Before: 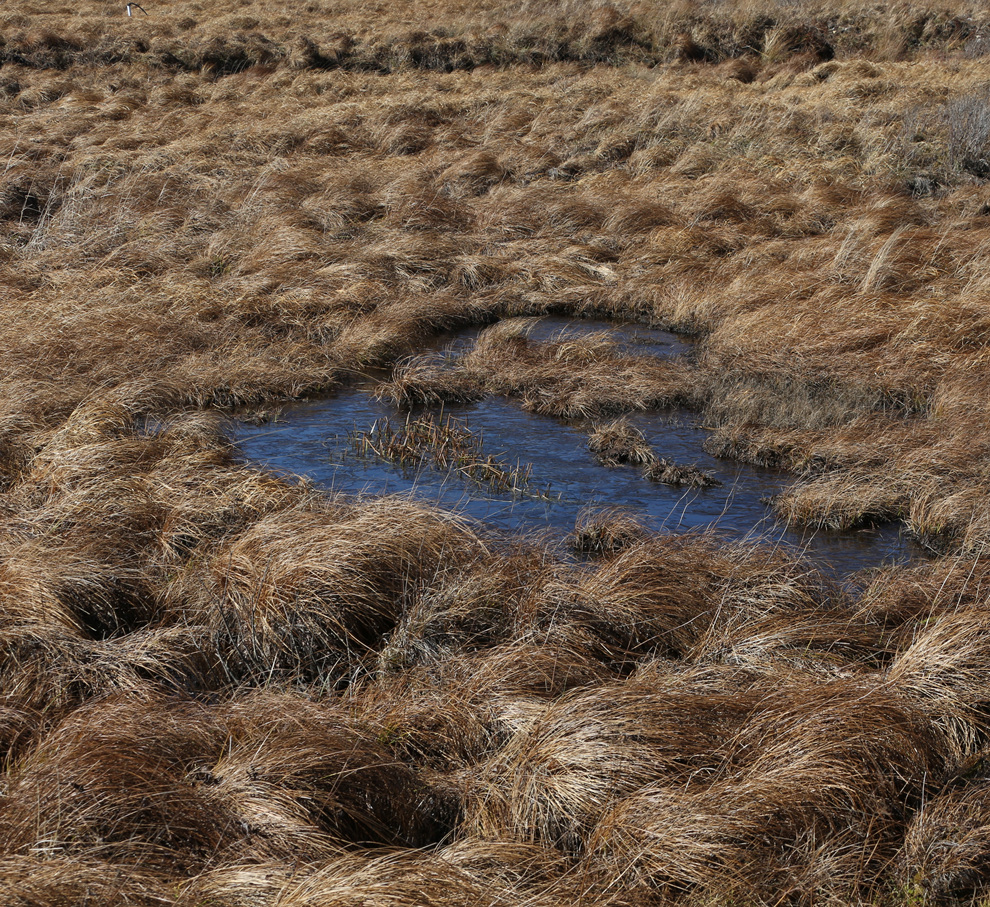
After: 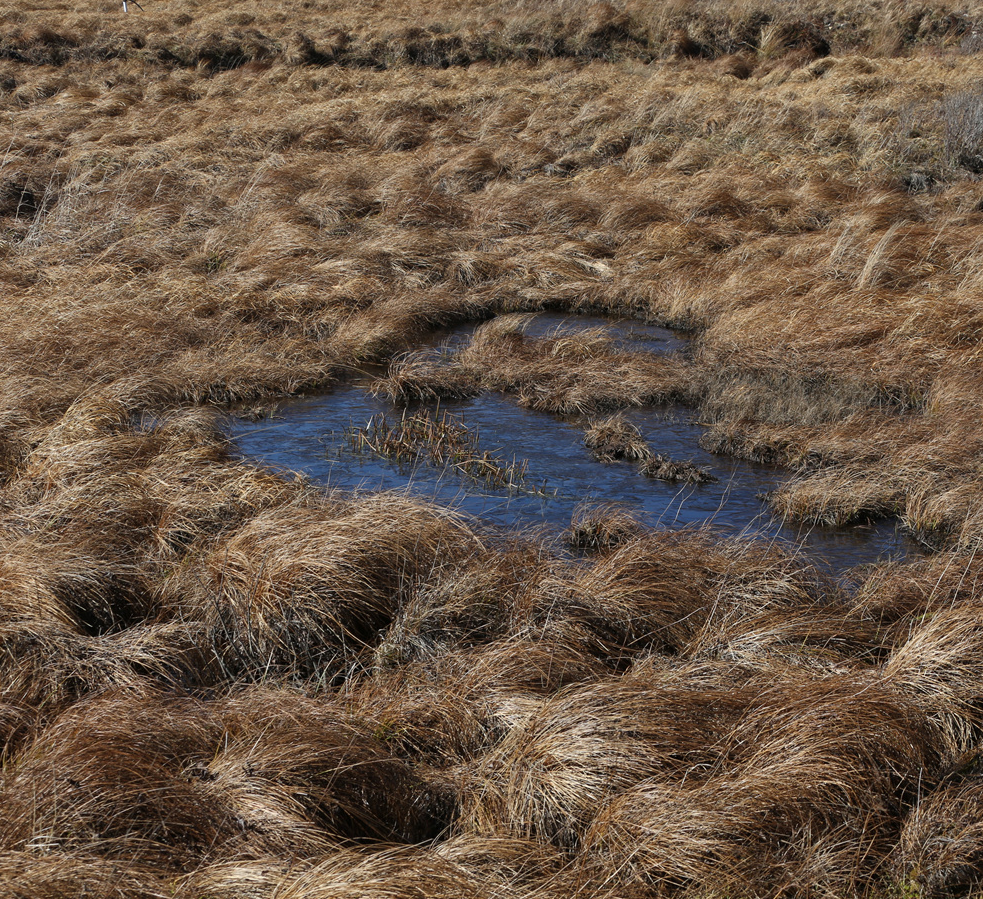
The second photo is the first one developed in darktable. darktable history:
crop: left 0.503%, top 0.471%, right 0.154%, bottom 0.373%
